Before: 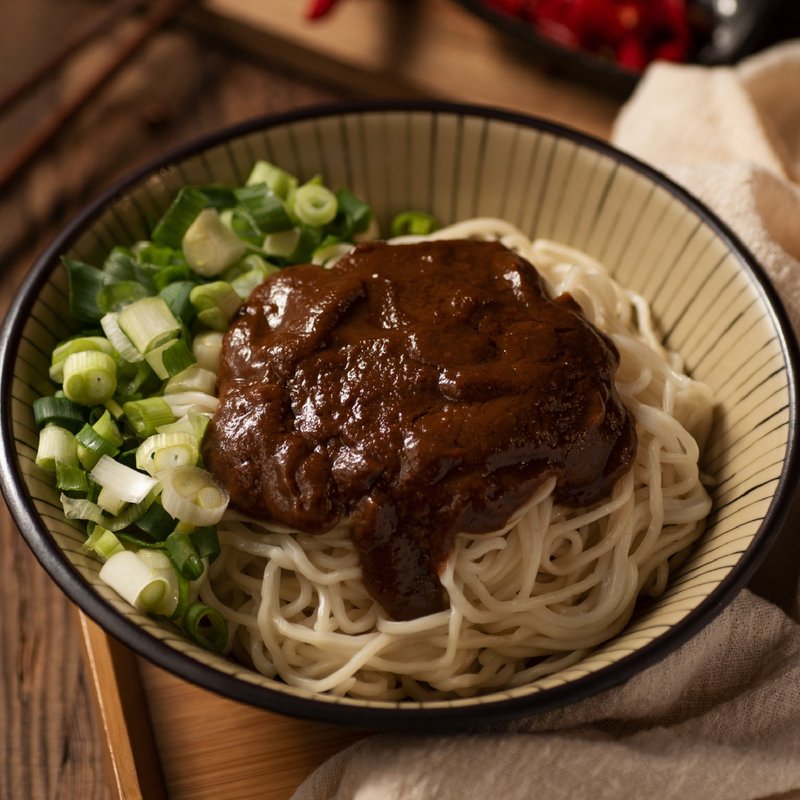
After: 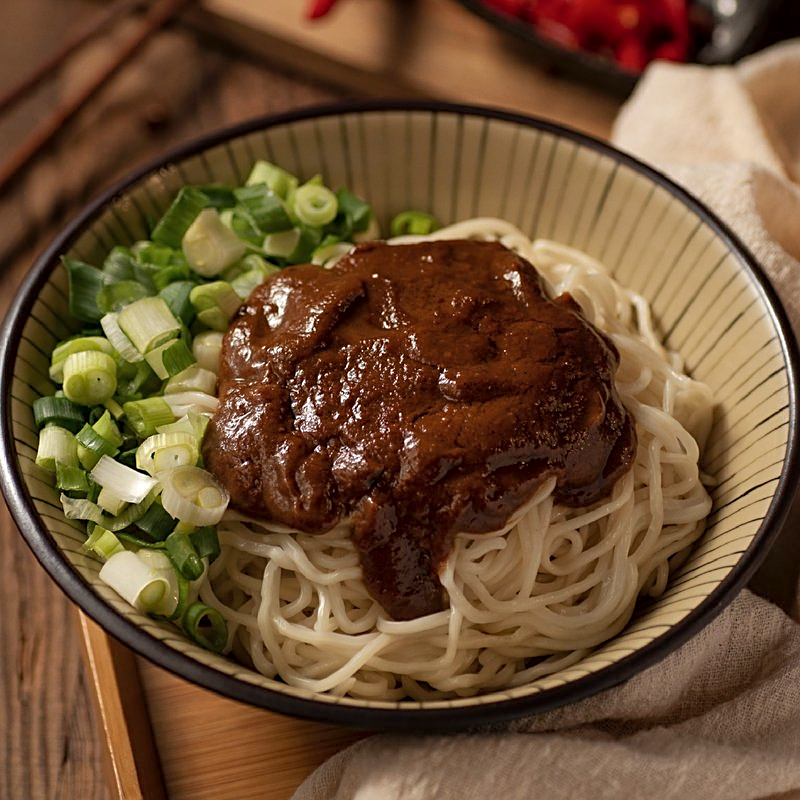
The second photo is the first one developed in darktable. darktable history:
sharpen: on, module defaults
shadows and highlights: on, module defaults
local contrast: highlights 105%, shadows 101%, detail 120%, midtone range 0.2
